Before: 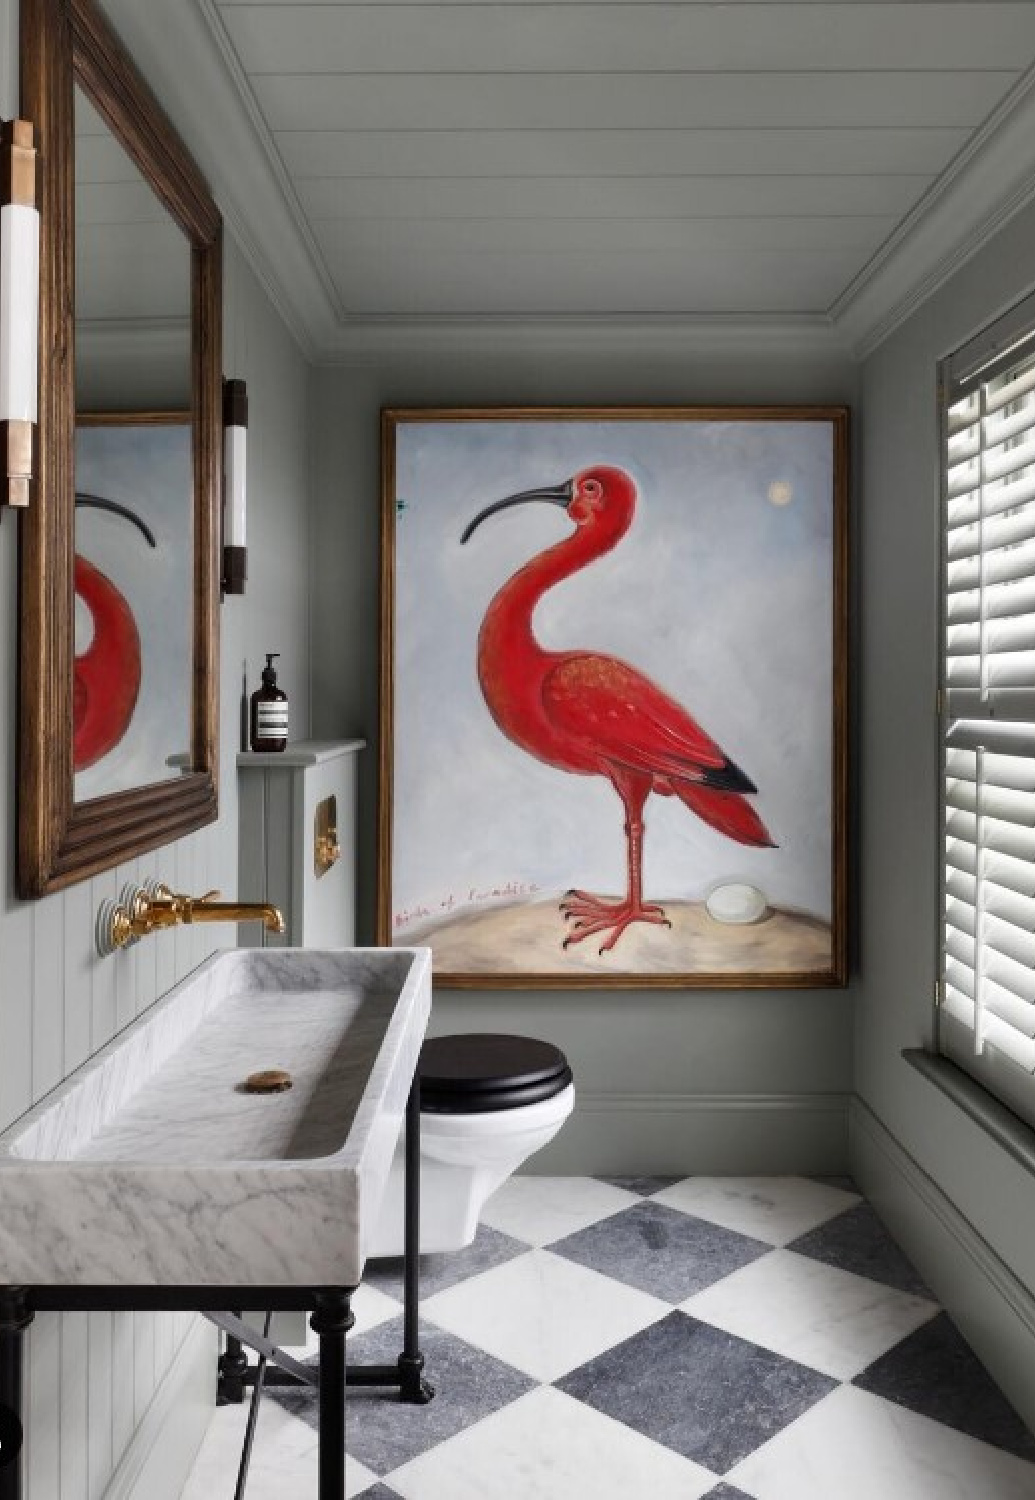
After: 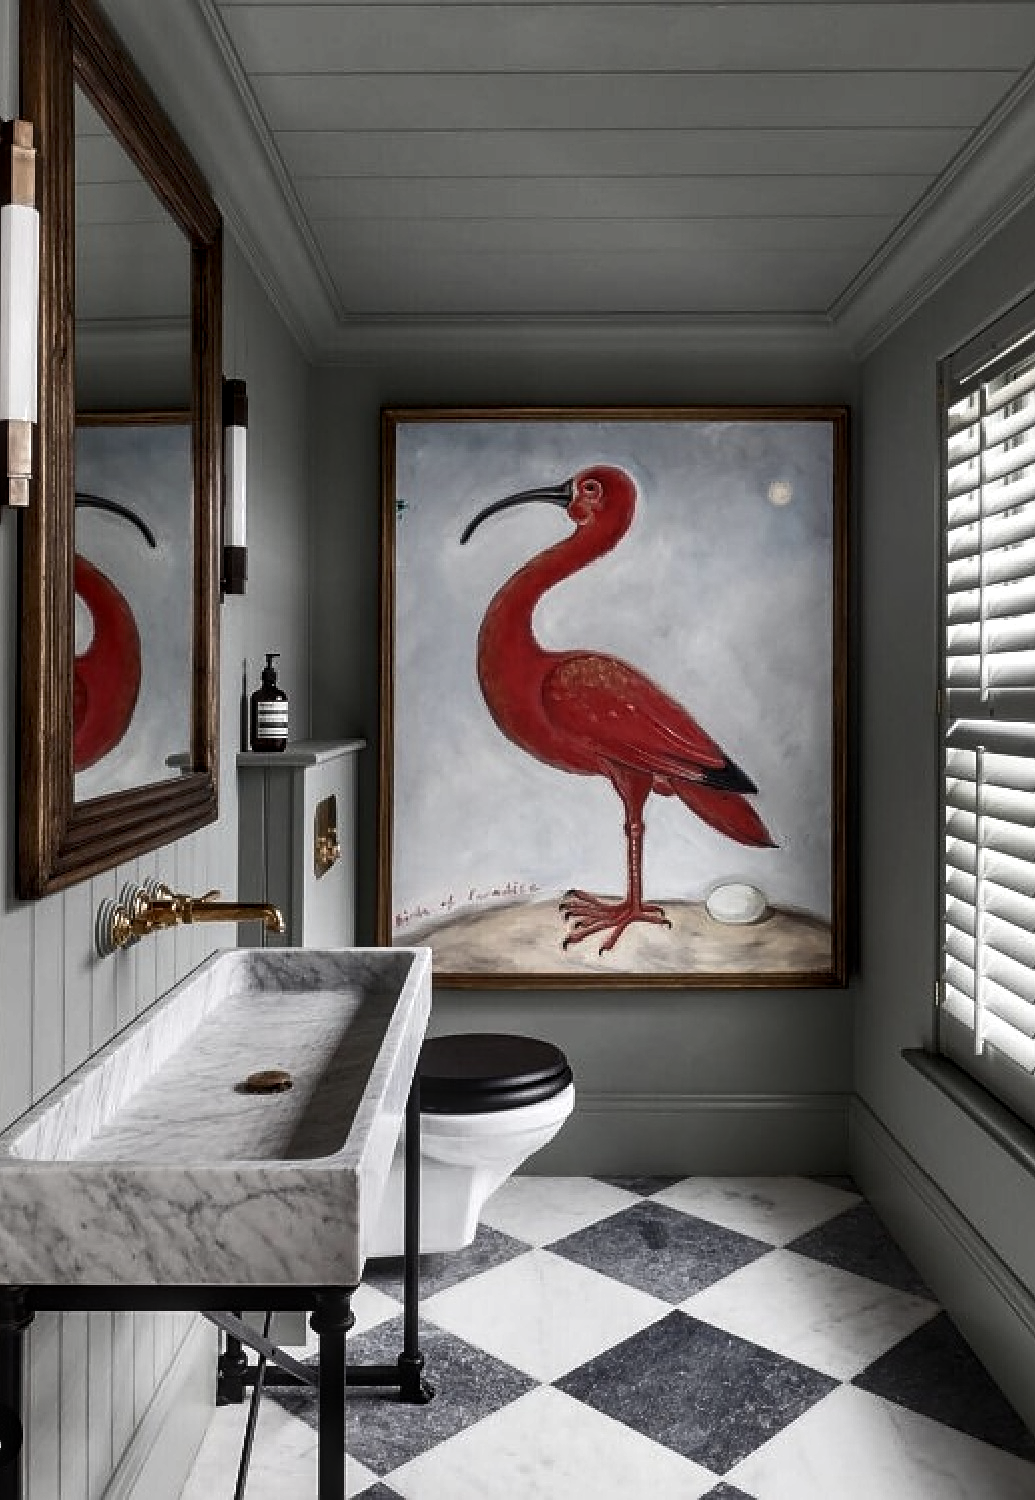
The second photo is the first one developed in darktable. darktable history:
color balance rgb: perceptual saturation grading › highlights -31.88%, perceptual saturation grading › mid-tones 5.8%, perceptual saturation grading › shadows 18.12%, perceptual brilliance grading › highlights 3.62%, perceptual brilliance grading › mid-tones -18.12%, perceptual brilliance grading › shadows -41.3%
sharpen: on, module defaults
local contrast: on, module defaults
